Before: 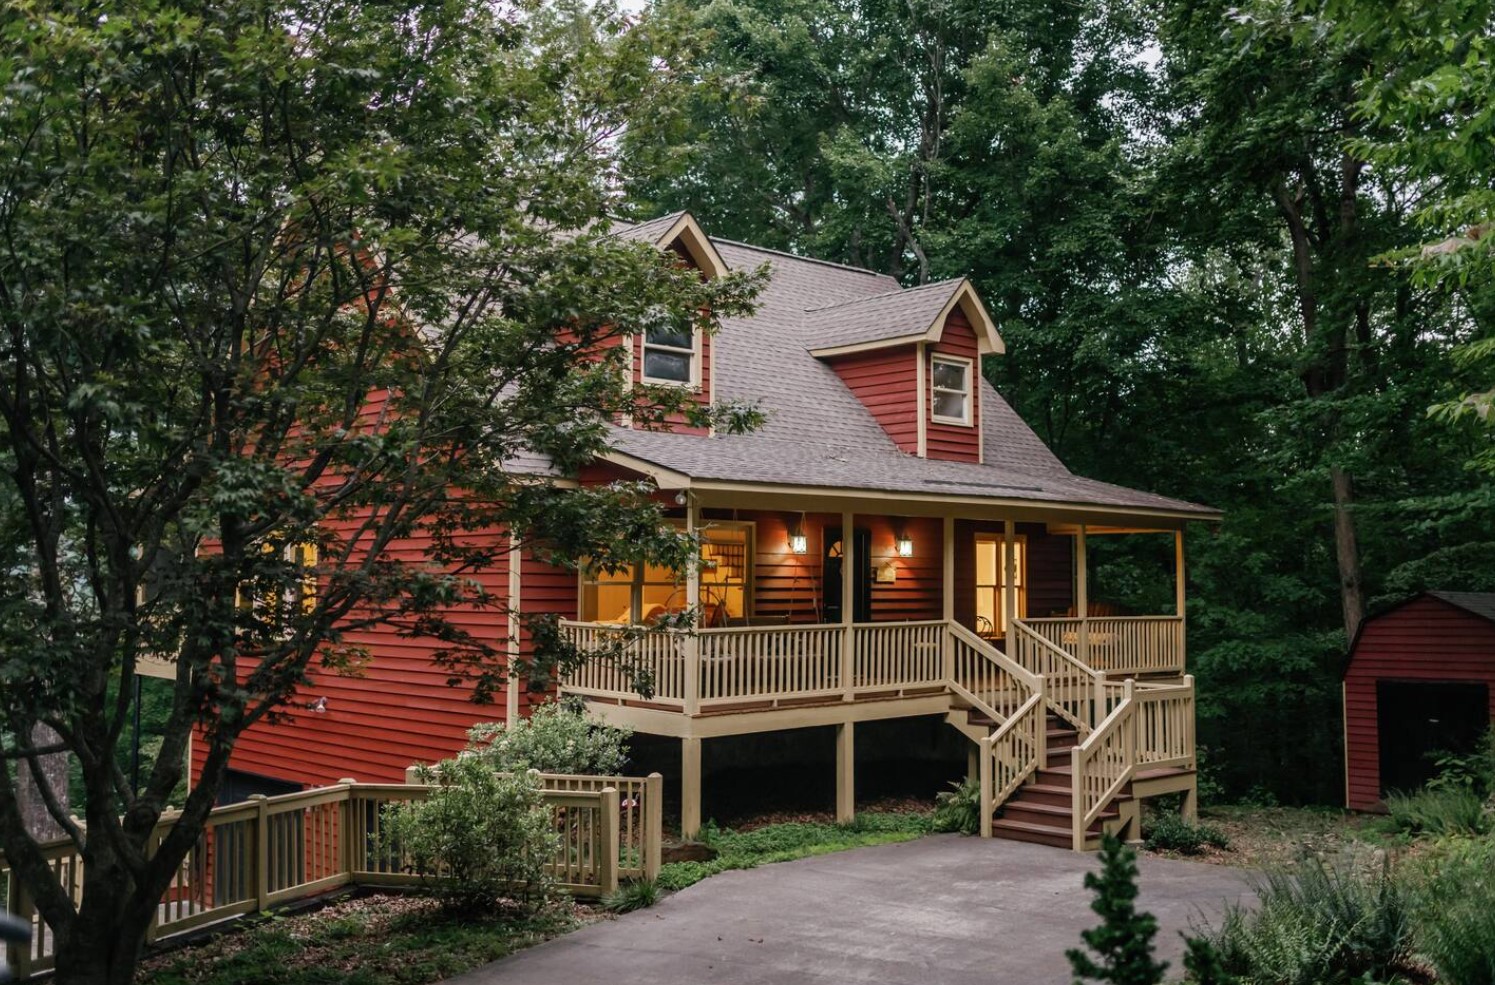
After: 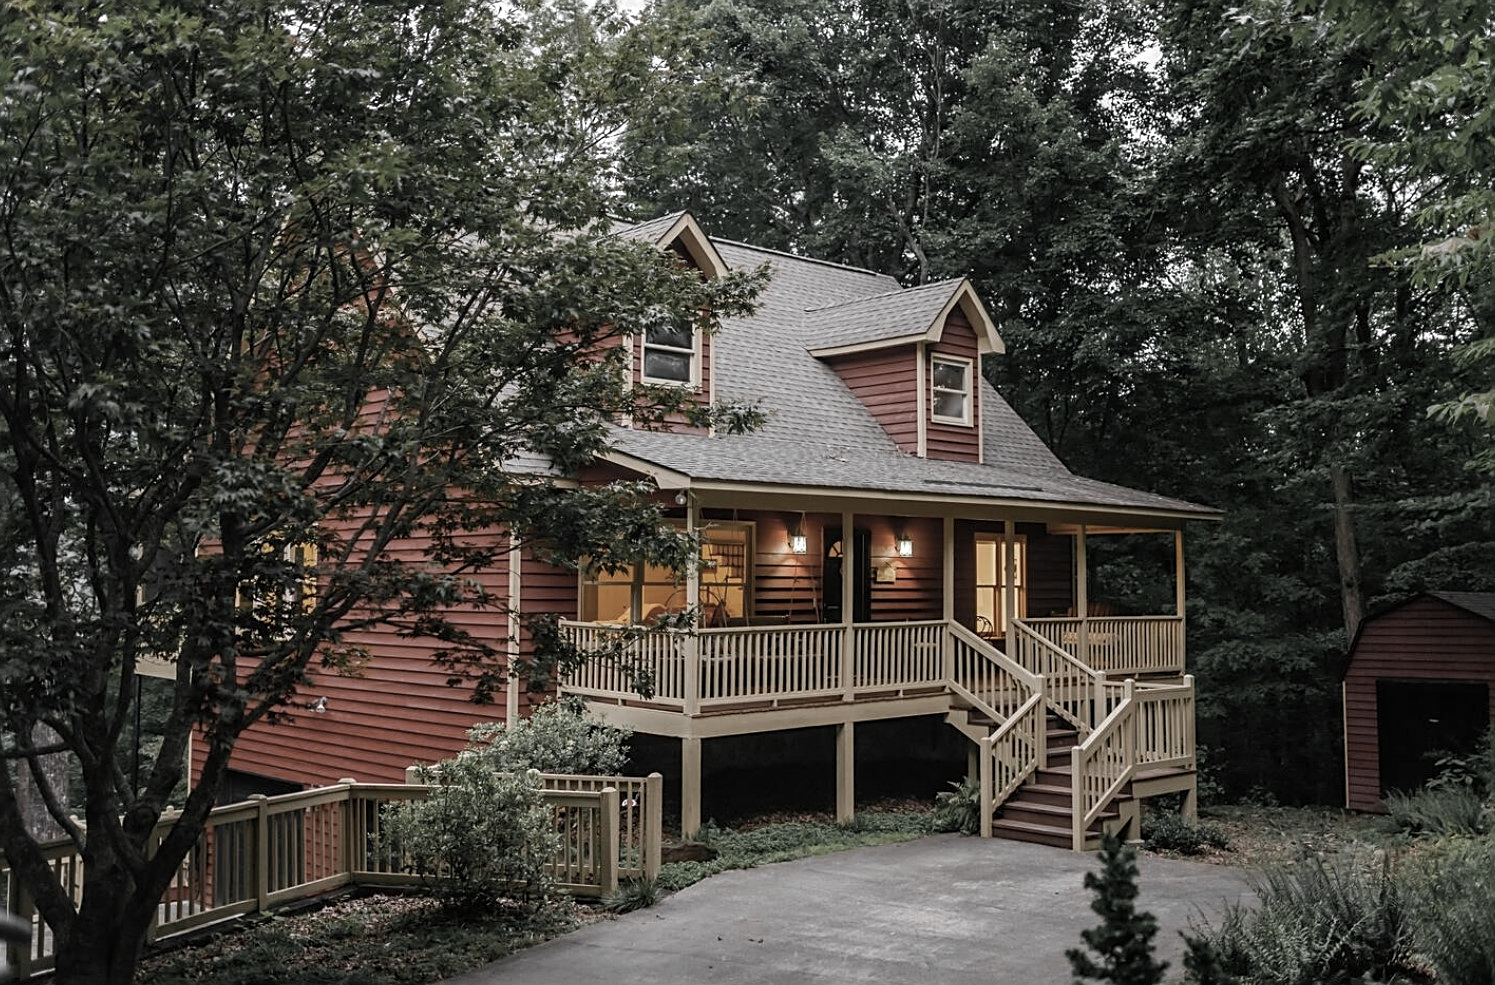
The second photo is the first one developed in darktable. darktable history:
sharpen: on, module defaults
color correction: highlights b* -0.056, saturation 1.36
color zones: curves: ch0 [(0, 0.613) (0.01, 0.613) (0.245, 0.448) (0.498, 0.529) (0.642, 0.665) (0.879, 0.777) (0.99, 0.613)]; ch1 [(0, 0.035) (0.121, 0.189) (0.259, 0.197) (0.415, 0.061) (0.589, 0.022) (0.732, 0.022) (0.857, 0.026) (0.991, 0.053)]
